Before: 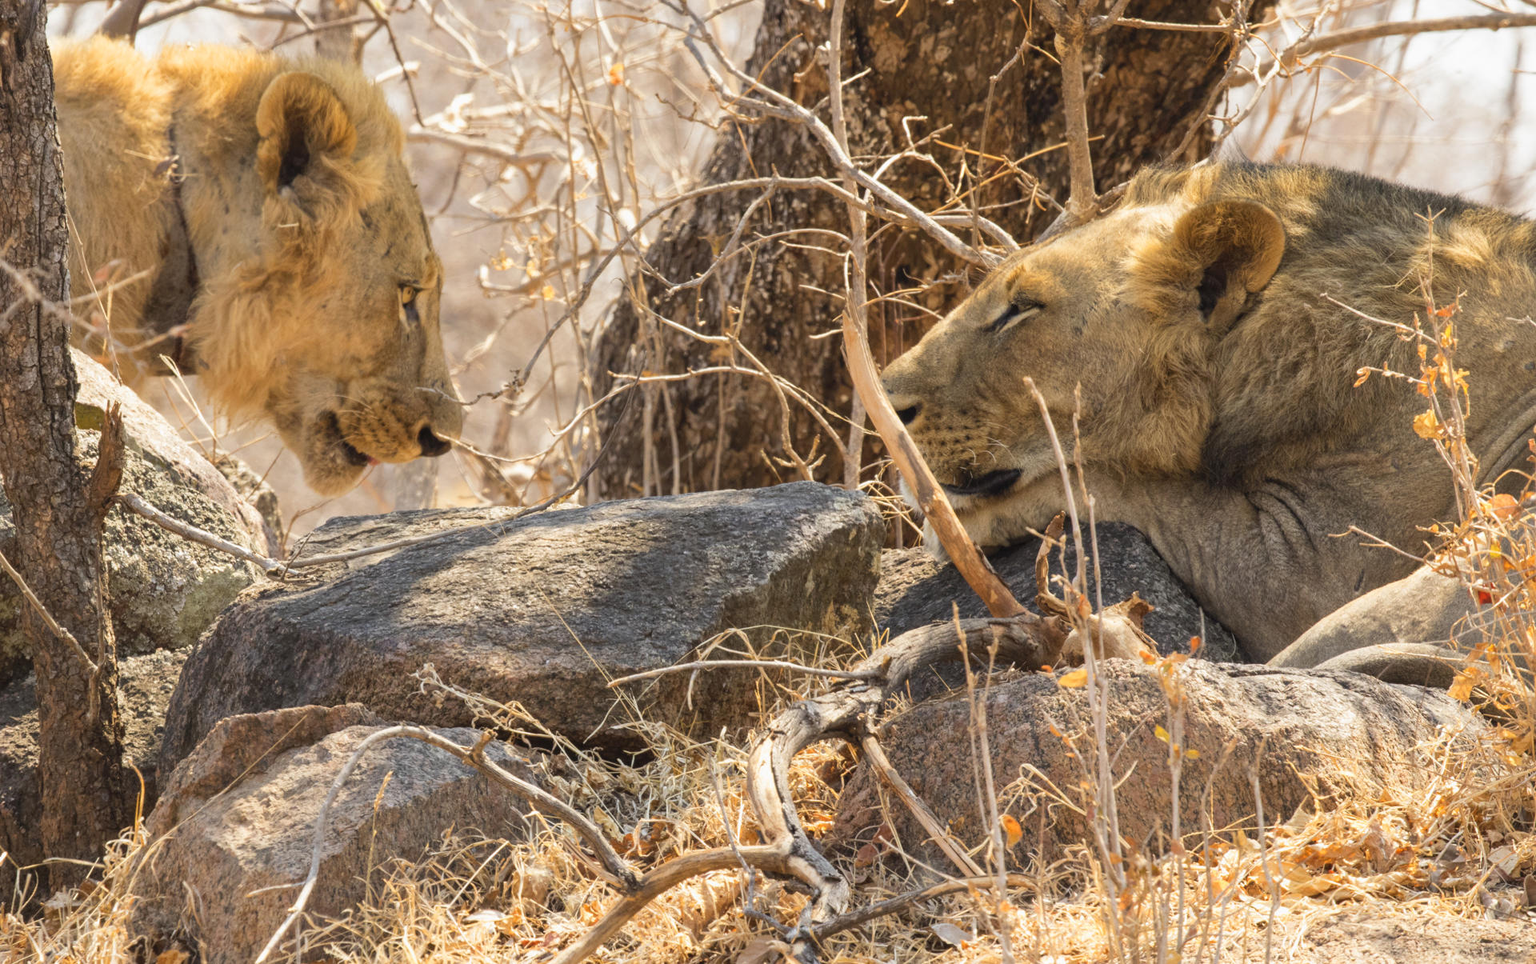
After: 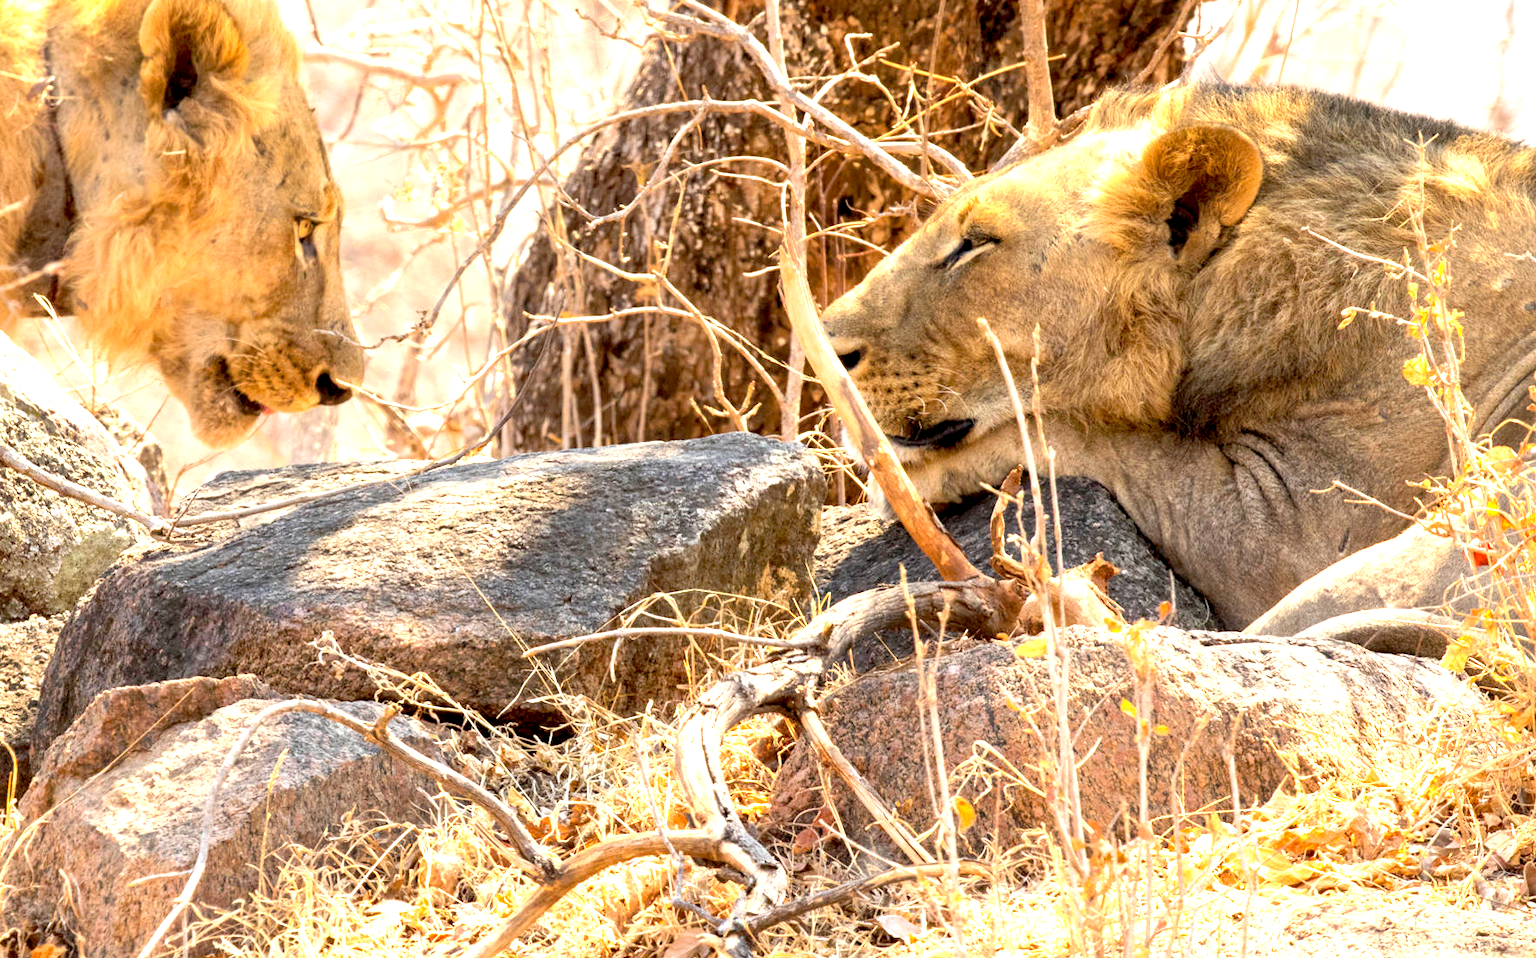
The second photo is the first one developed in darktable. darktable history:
crop and rotate: left 8.428%, top 8.922%
exposure: black level correction 0.011, exposure 1.084 EV, compensate highlight preservation false
tone equalizer: on, module defaults
